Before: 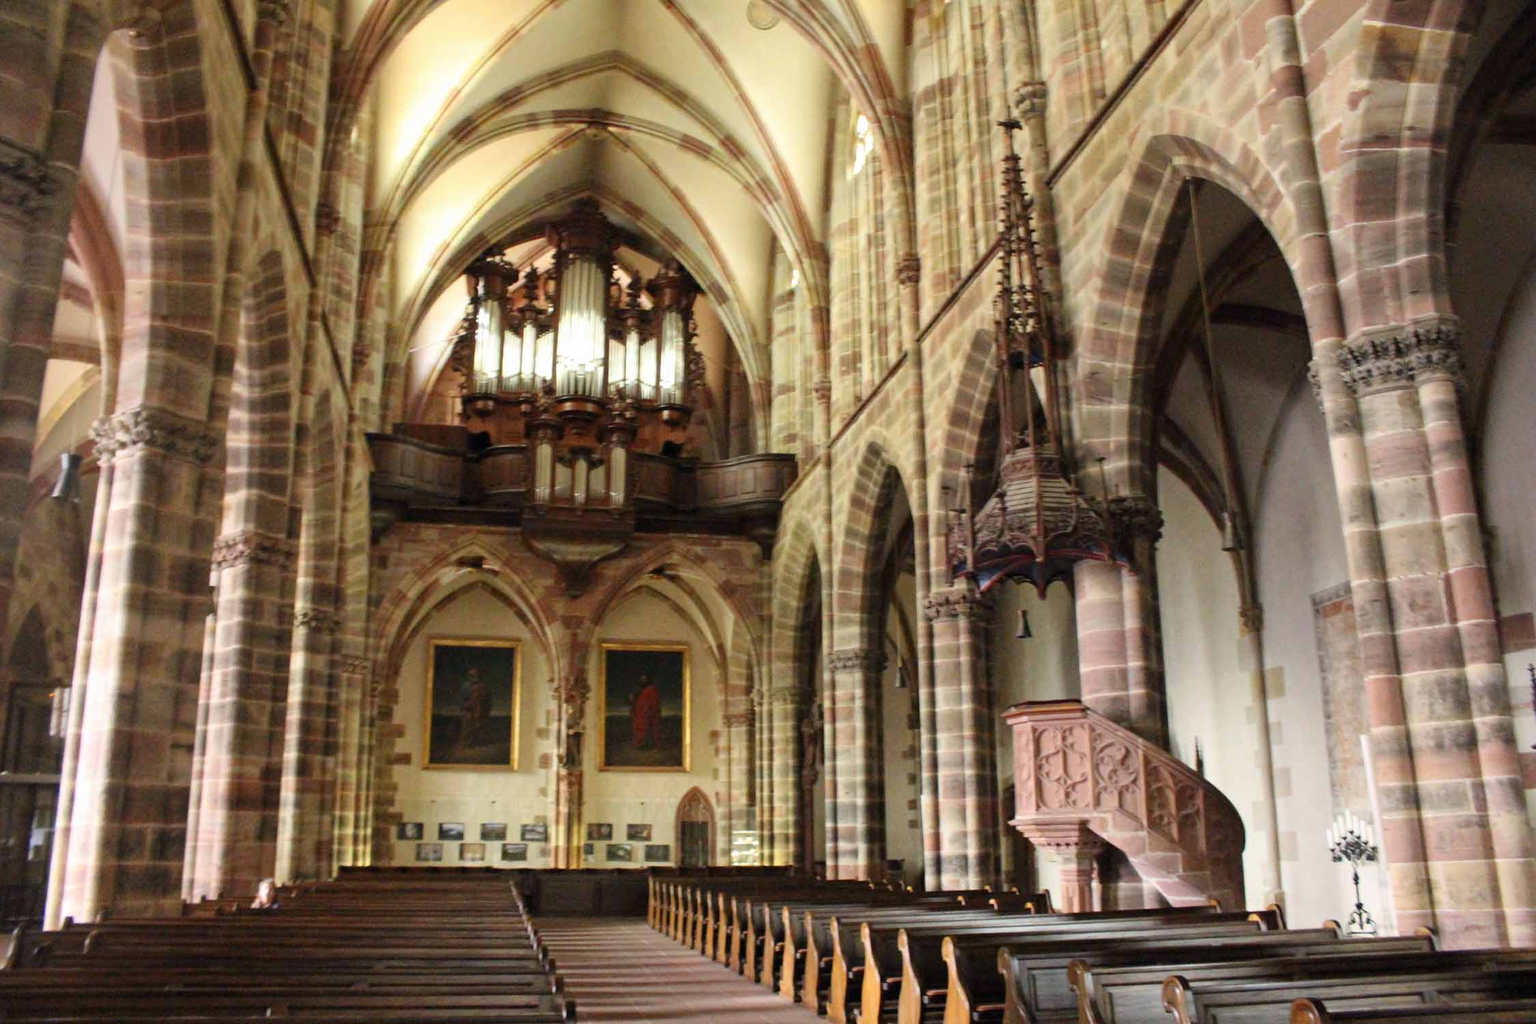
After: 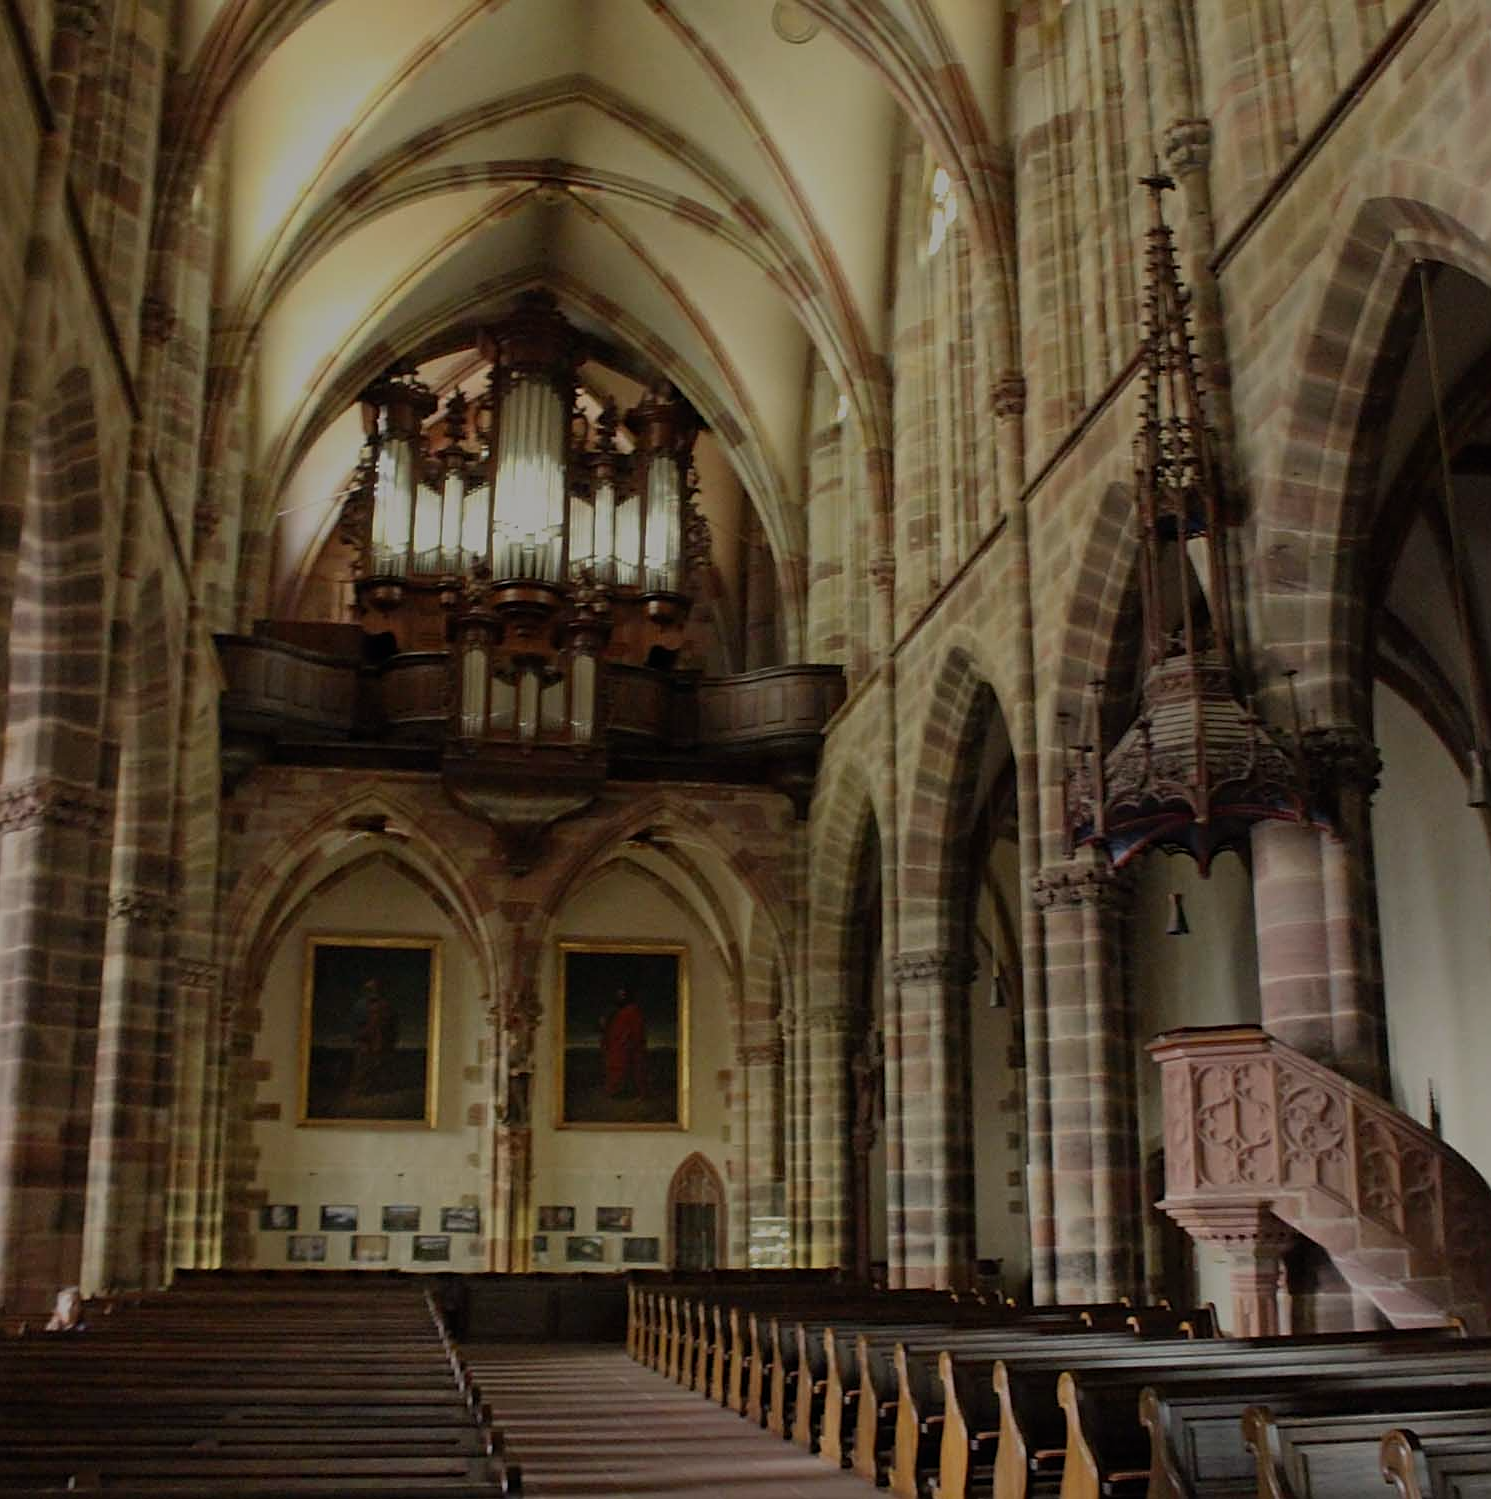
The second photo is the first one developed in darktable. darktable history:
crop and rotate: left 14.339%, right 19.353%
sharpen: on, module defaults
exposure: exposure -1.376 EV, compensate highlight preservation false
color correction: highlights b* 2.9
